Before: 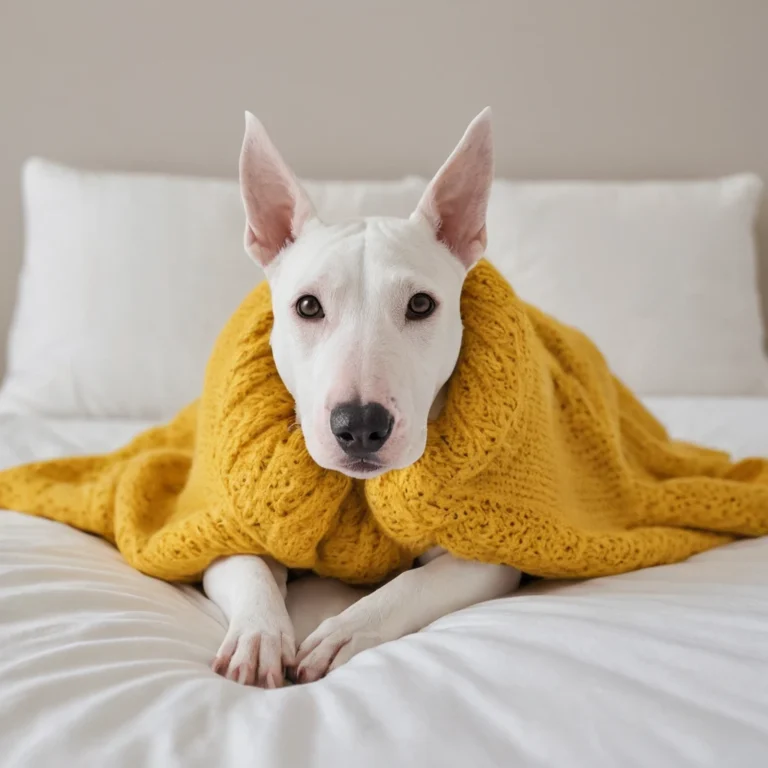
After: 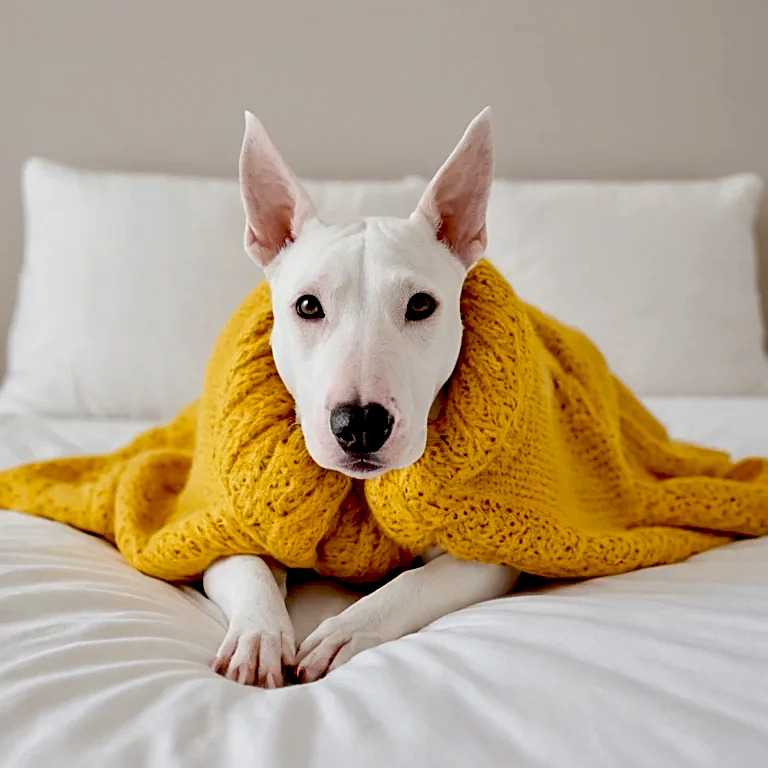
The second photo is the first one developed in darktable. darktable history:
exposure: black level correction 0.046, exposure 0.012 EV, compensate highlight preservation false
sharpen: on, module defaults
